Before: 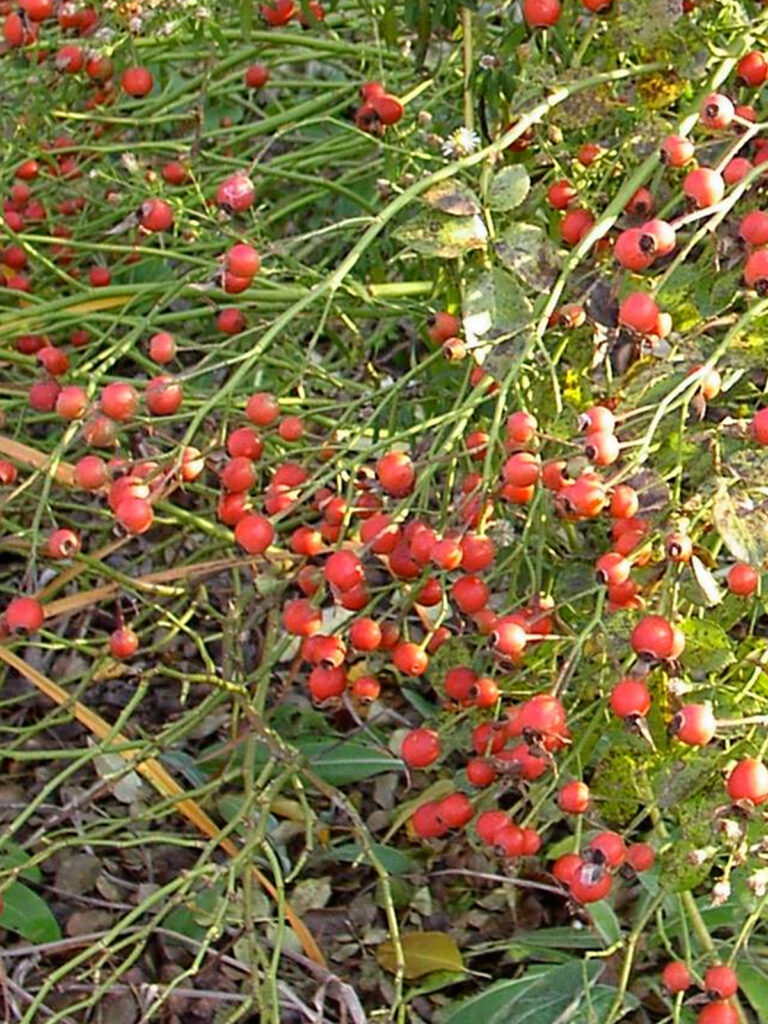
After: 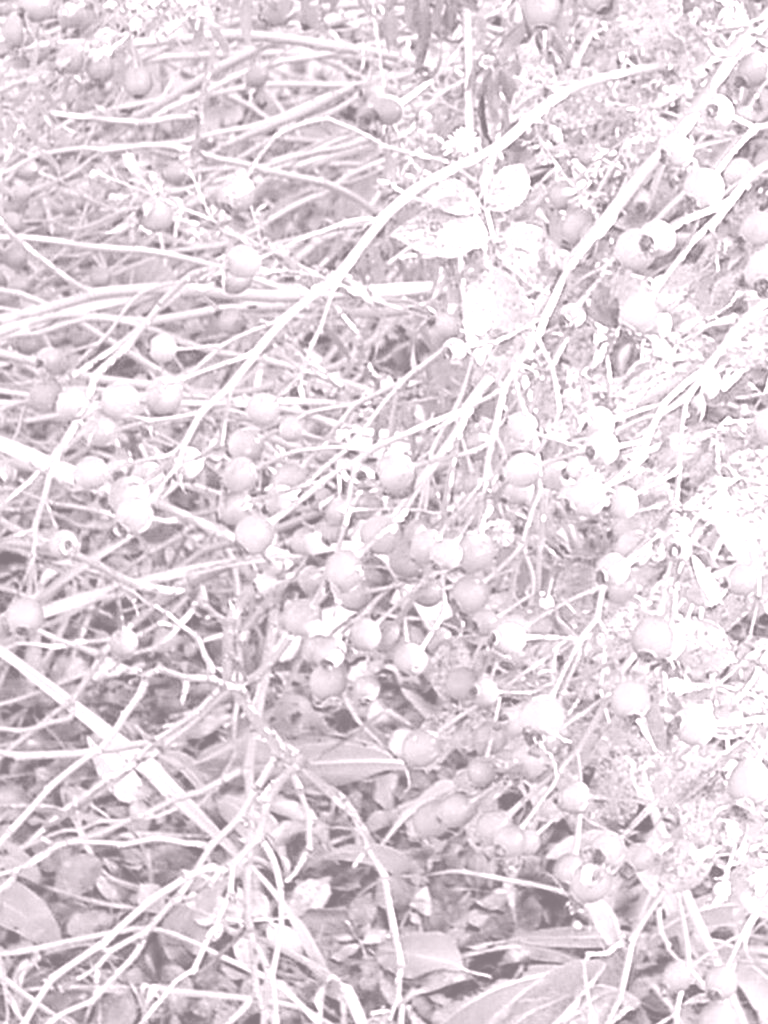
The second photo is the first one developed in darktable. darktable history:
color correction: highlights a* -5.94, highlights b* 9.48, shadows a* 10.12, shadows b* 23.94
white balance: red 0.984, blue 1.059
colorize: hue 25.2°, saturation 83%, source mix 82%, lightness 79%, version 1
